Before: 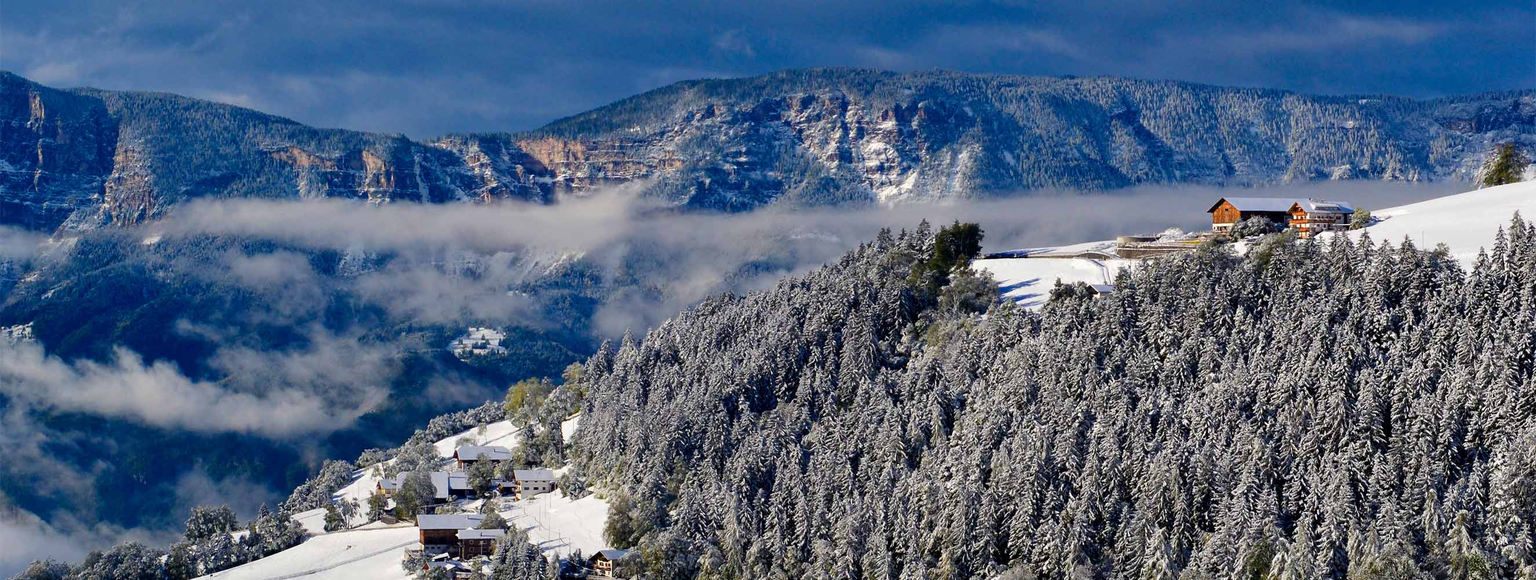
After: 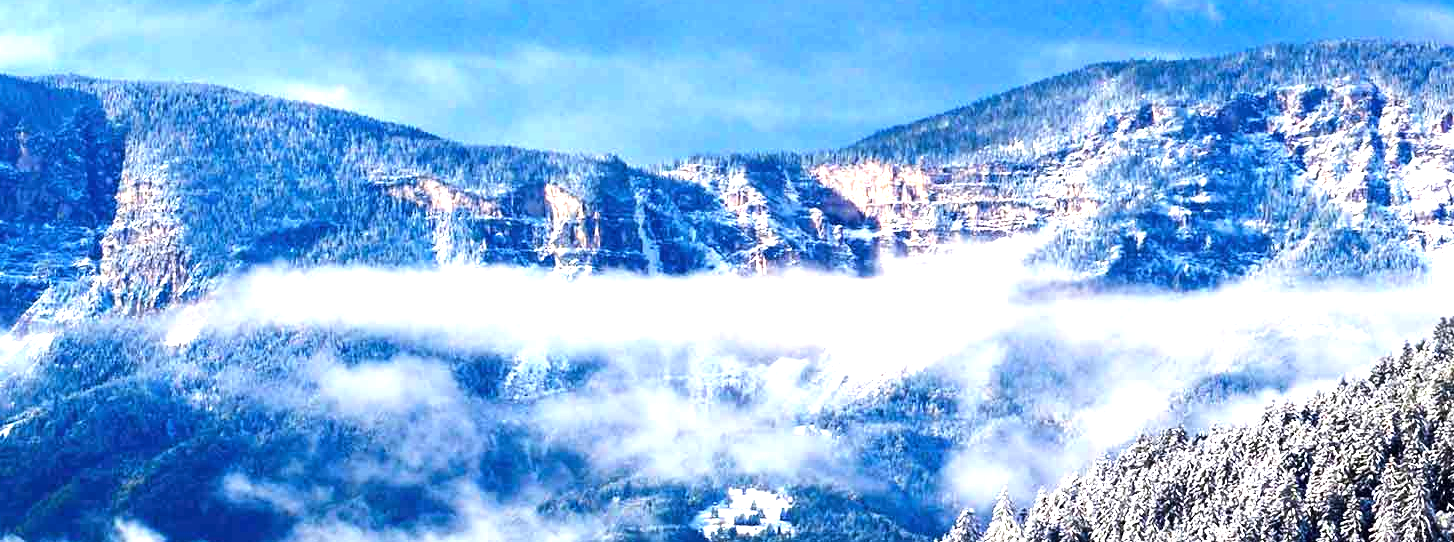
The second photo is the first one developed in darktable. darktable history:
crop and rotate: left 3.022%, top 7.602%, right 42.097%, bottom 38.115%
exposure: black level correction 0, exposure 1.461 EV, compensate highlight preservation false
tone equalizer: -8 EV -0.73 EV, -7 EV -0.71 EV, -6 EV -0.577 EV, -5 EV -0.368 EV, -3 EV 0.38 EV, -2 EV 0.6 EV, -1 EV 0.677 EV, +0 EV 0.735 EV, edges refinement/feathering 500, mask exposure compensation -1.57 EV, preserve details no
